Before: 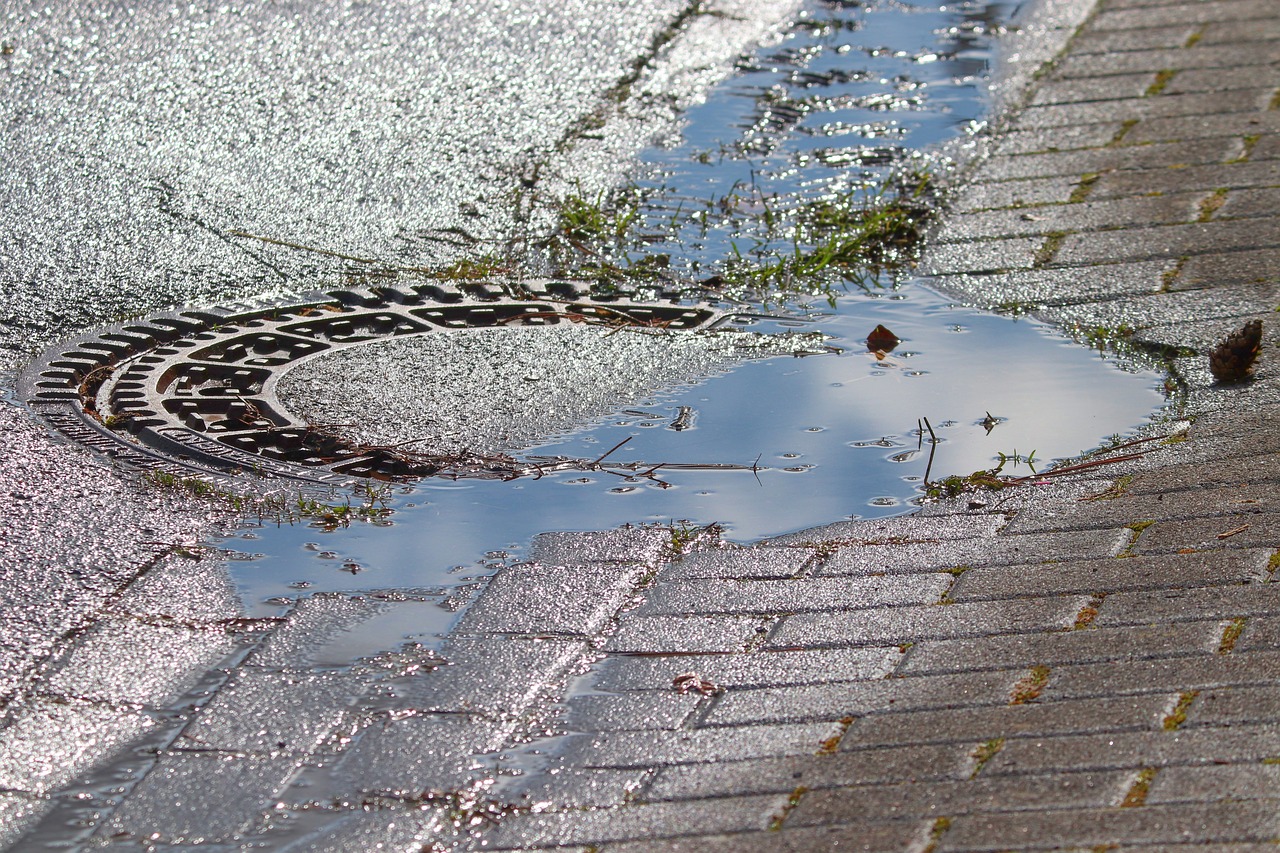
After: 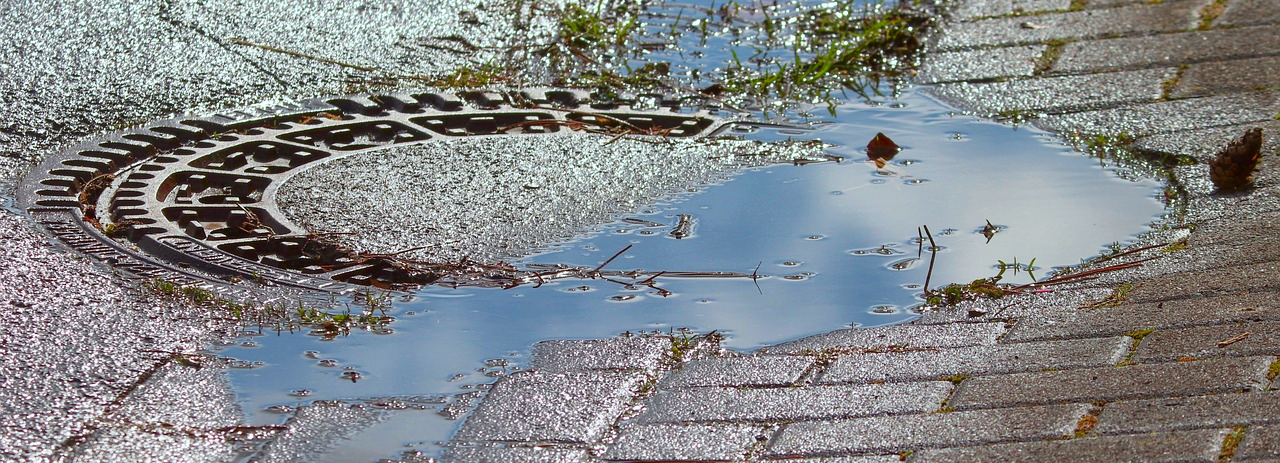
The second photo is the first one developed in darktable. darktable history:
crop and rotate: top 22.629%, bottom 23.009%
color correction: highlights a* -5.12, highlights b* -3.19, shadows a* 3.98, shadows b* 4.3
contrast brightness saturation: contrast 0.044, saturation 0.155
